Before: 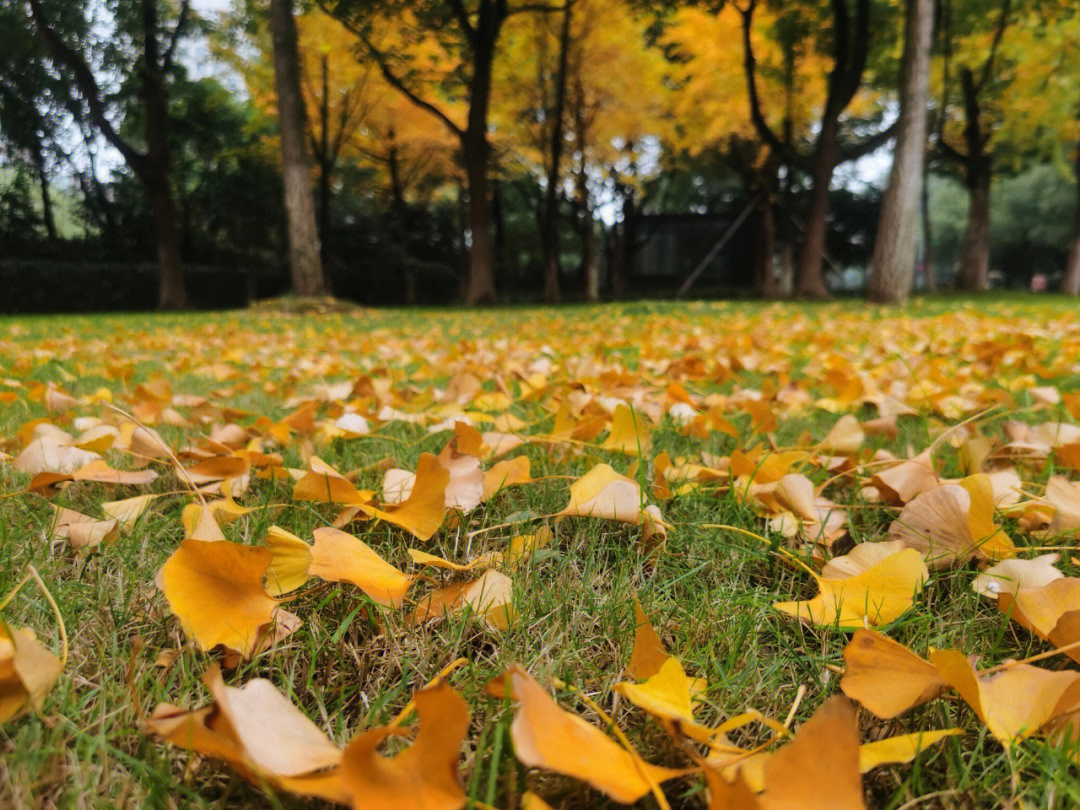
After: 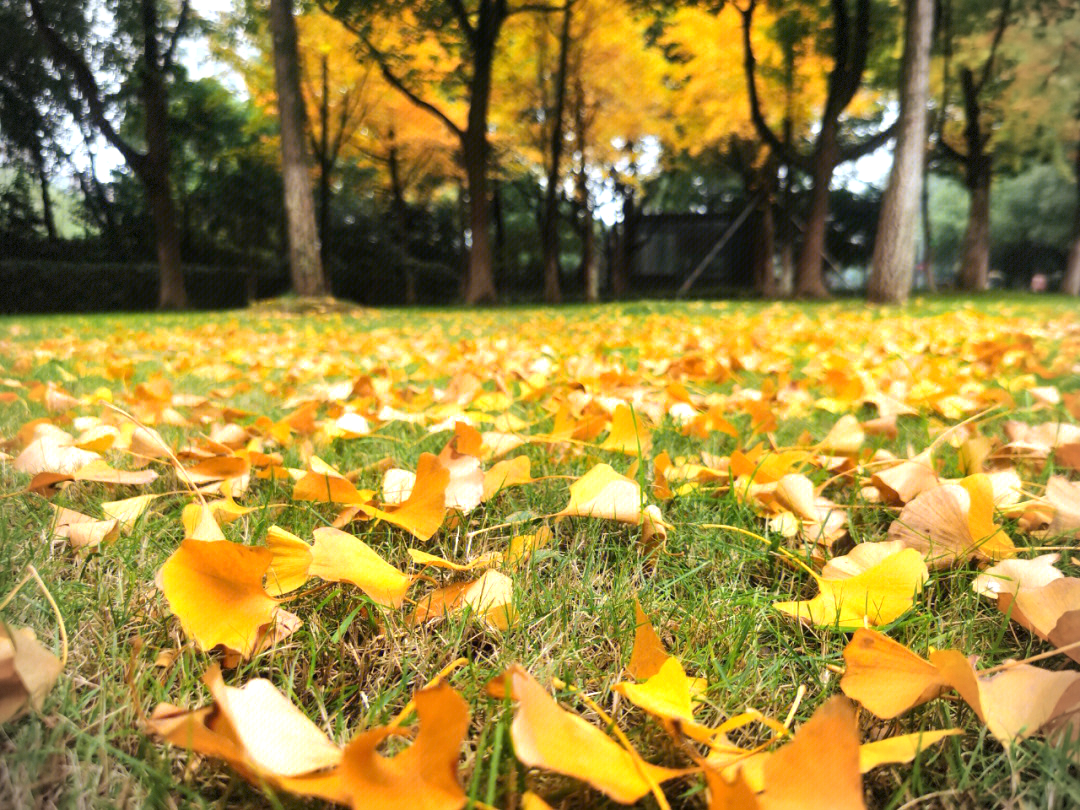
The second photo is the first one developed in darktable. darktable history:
exposure: black level correction 0.001, exposure 0.959 EV, compensate exposure bias true, compensate highlight preservation false
vignetting: dithering 8-bit output
